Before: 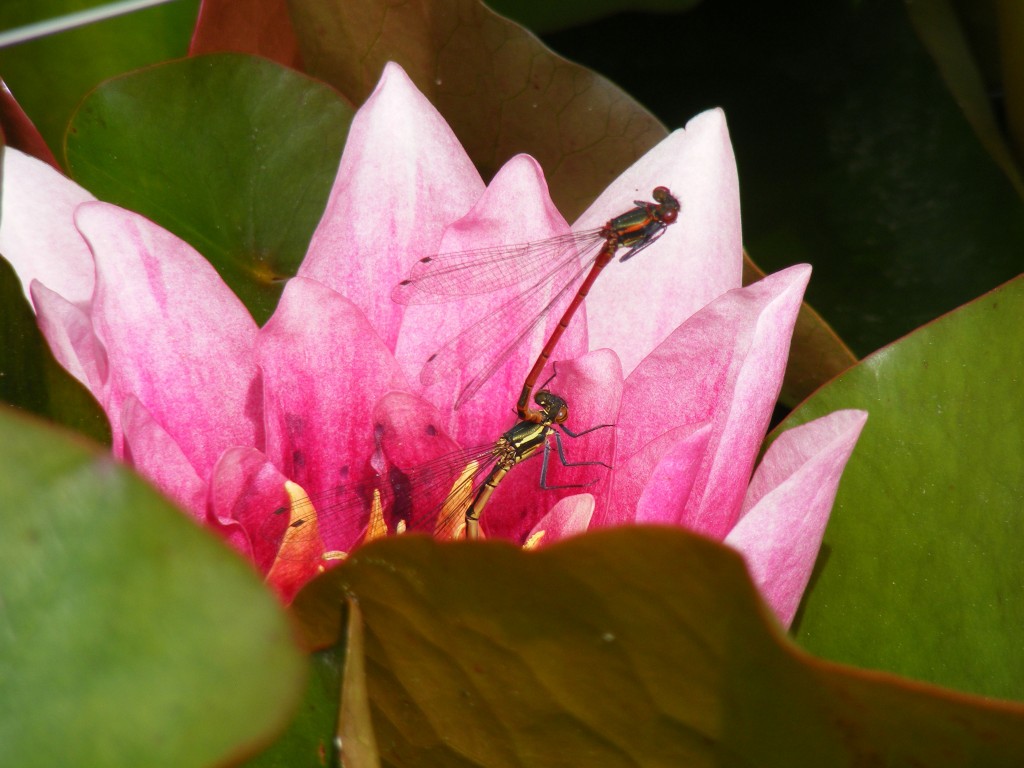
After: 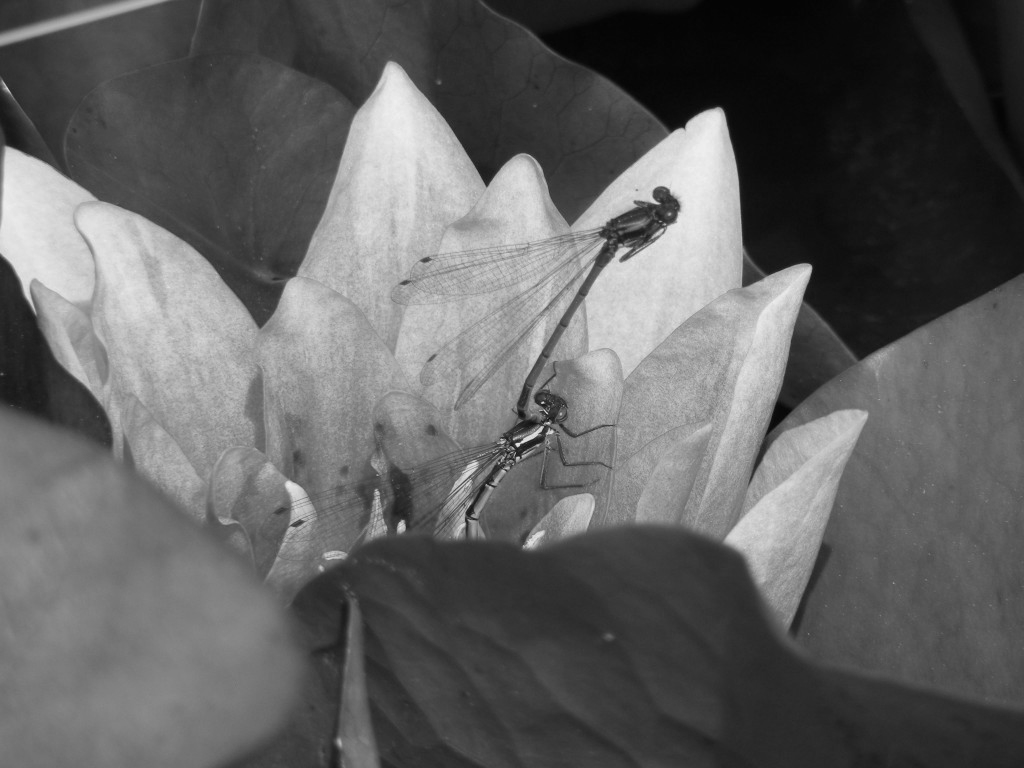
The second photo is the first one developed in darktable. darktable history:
contrast brightness saturation: saturation -1
shadows and highlights: shadows -20, white point adjustment -2, highlights -35
